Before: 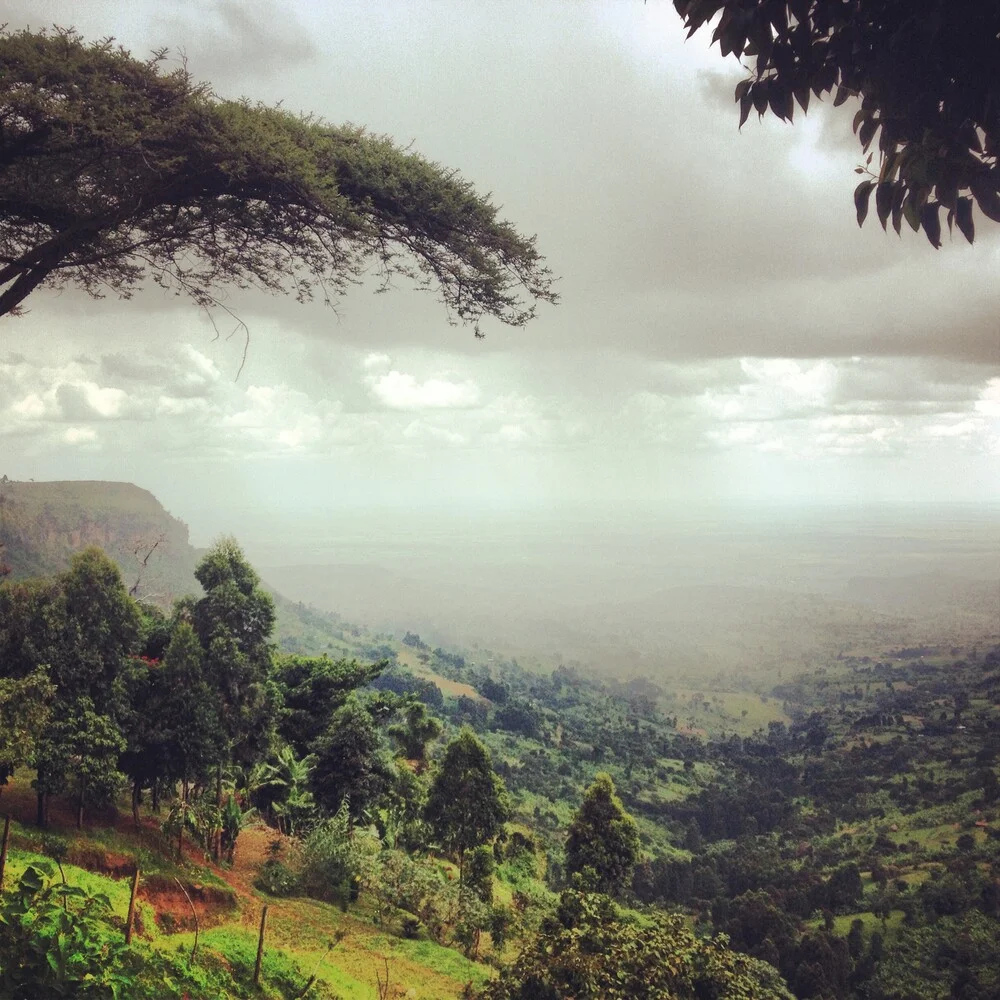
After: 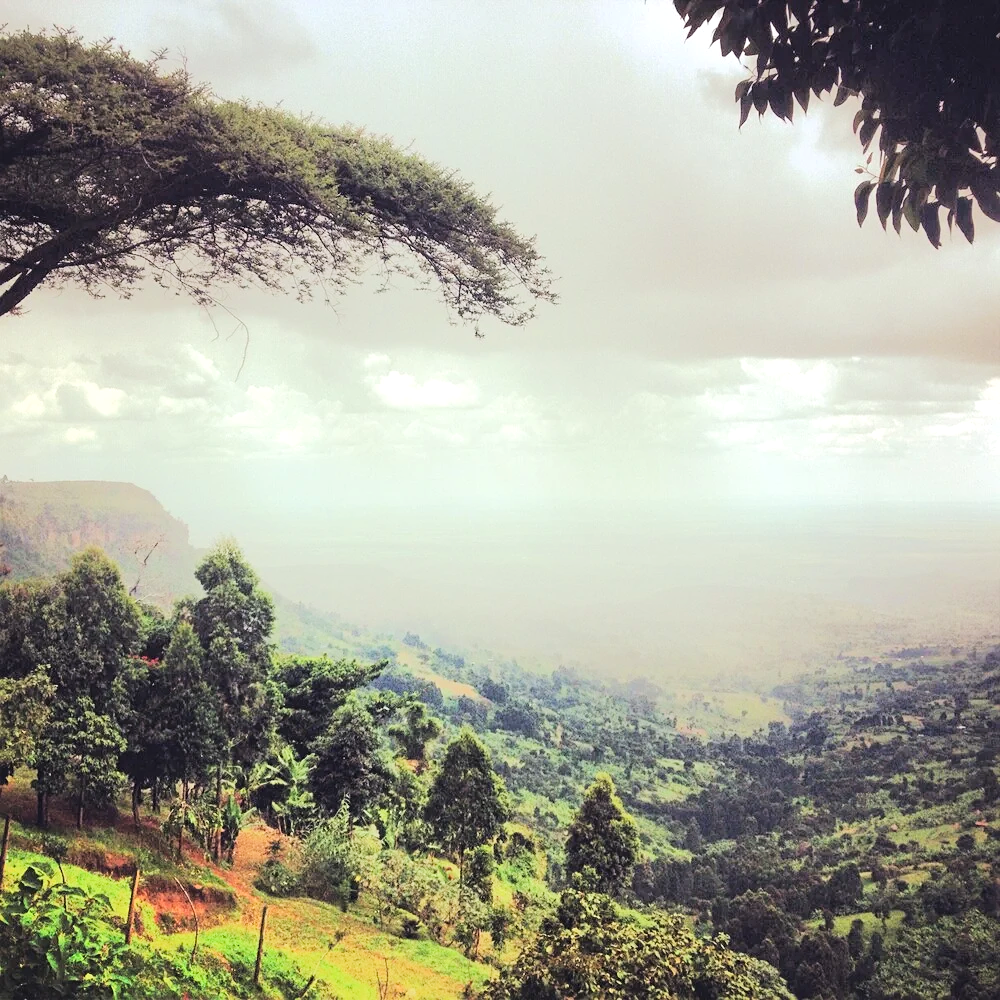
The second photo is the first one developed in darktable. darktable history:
sharpen: amount 0.215
tone equalizer: -7 EV 0.153 EV, -6 EV 0.599 EV, -5 EV 1.11 EV, -4 EV 1.29 EV, -3 EV 1.13 EV, -2 EV 0.6 EV, -1 EV 0.16 EV, edges refinement/feathering 500, mask exposure compensation -1.57 EV, preserve details no
